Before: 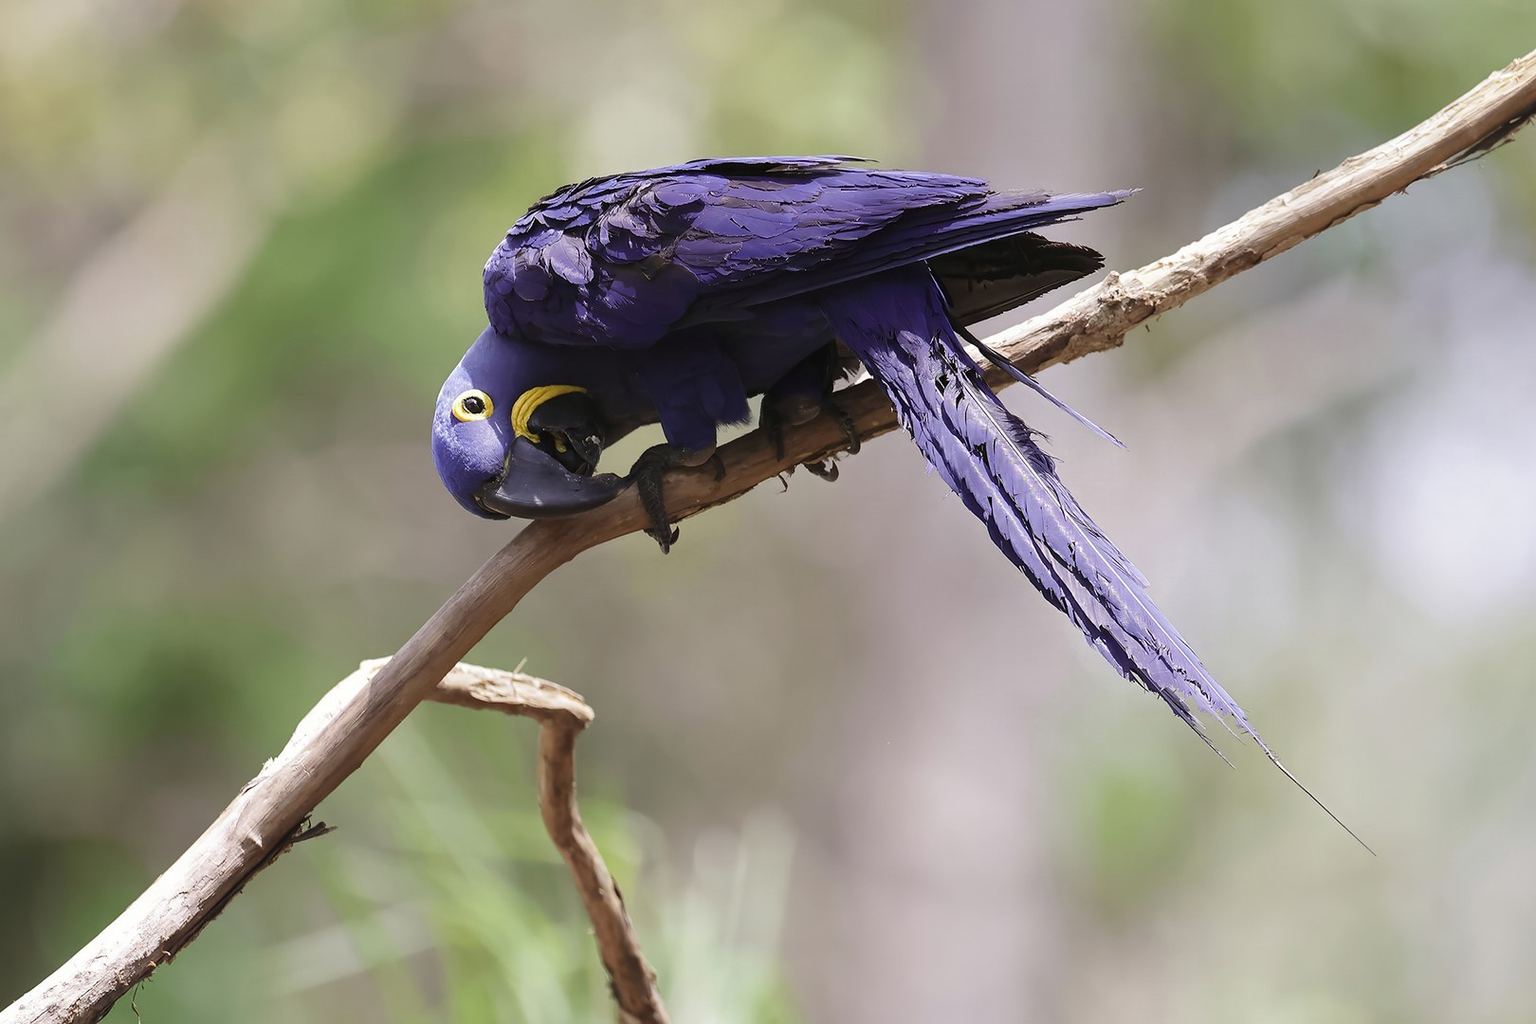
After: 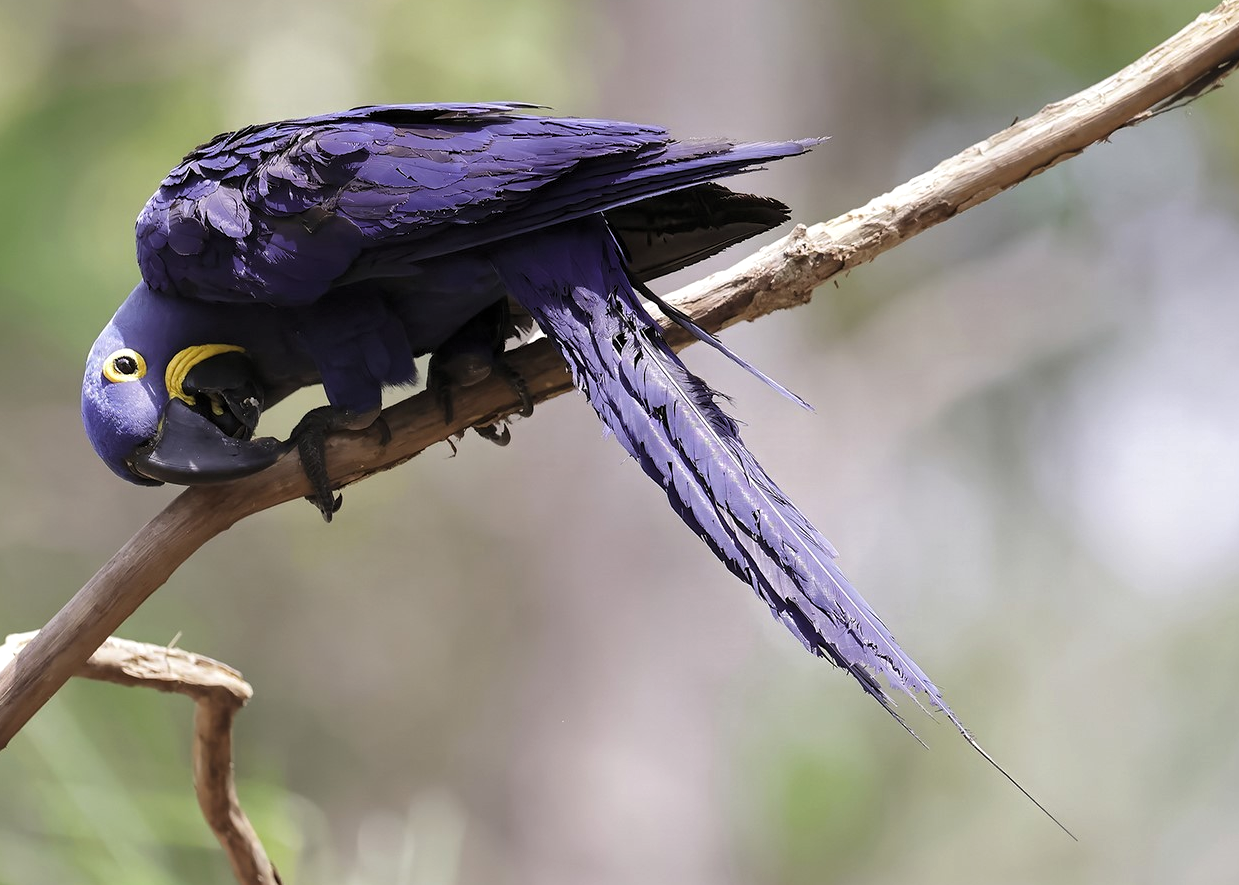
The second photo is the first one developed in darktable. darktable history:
levels: levels [0.031, 0.5, 0.969]
crop: left 23.095%, top 5.827%, bottom 11.854%
shadows and highlights: shadows 35, highlights -35, soften with gaussian
